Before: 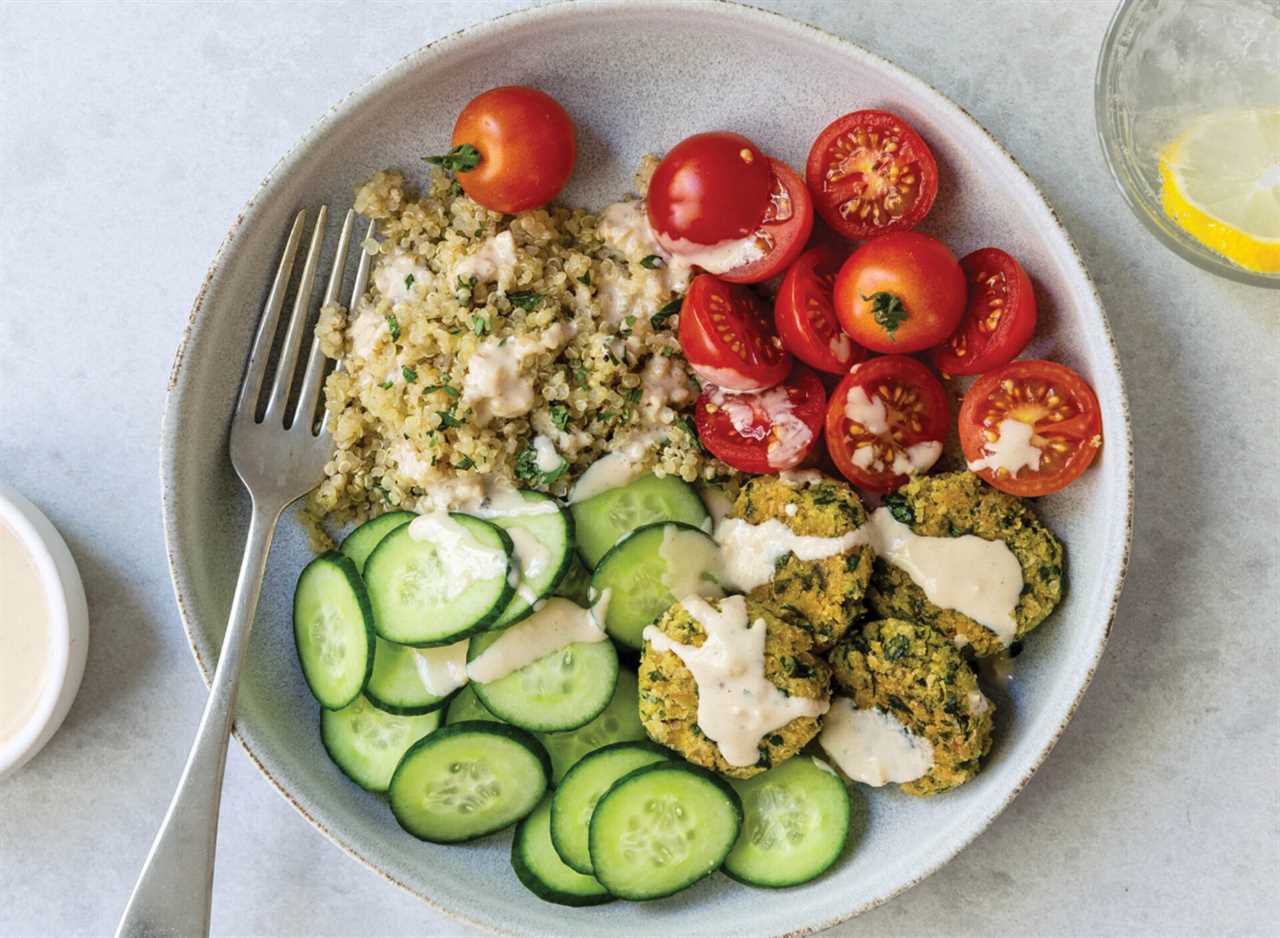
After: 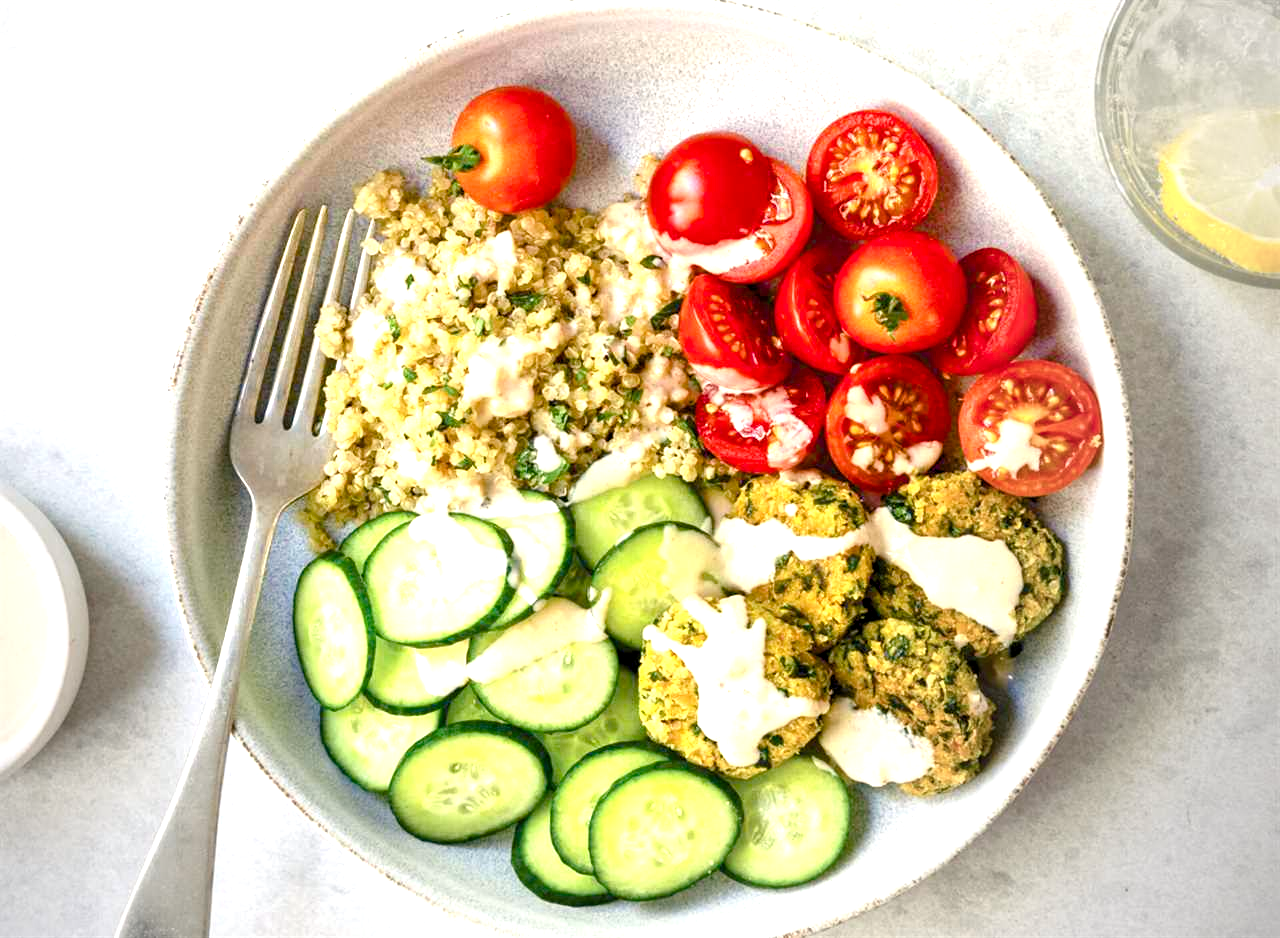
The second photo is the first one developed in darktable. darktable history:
exposure: black level correction 0, exposure 1.2 EV, compensate highlight preservation false
vignetting: fall-off start 72.14%, fall-off radius 108.07%, brightness -0.713, saturation -0.488, center (-0.054, -0.359), width/height ratio 0.729
color balance rgb: shadows lift › chroma 1%, shadows lift › hue 240.84°, highlights gain › chroma 2%, highlights gain › hue 73.2°, global offset › luminance -0.5%, perceptual saturation grading › global saturation 20%, perceptual saturation grading › highlights -25%, perceptual saturation grading › shadows 50%, global vibrance 15%
